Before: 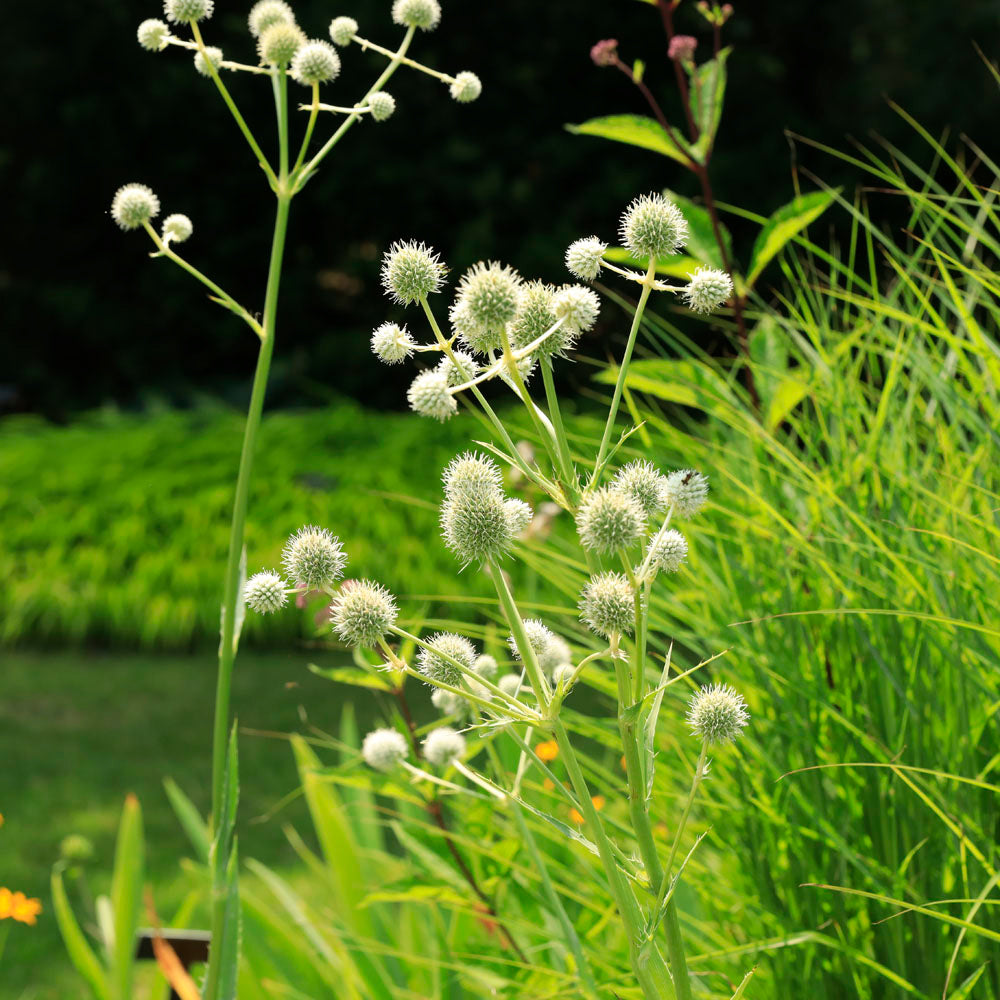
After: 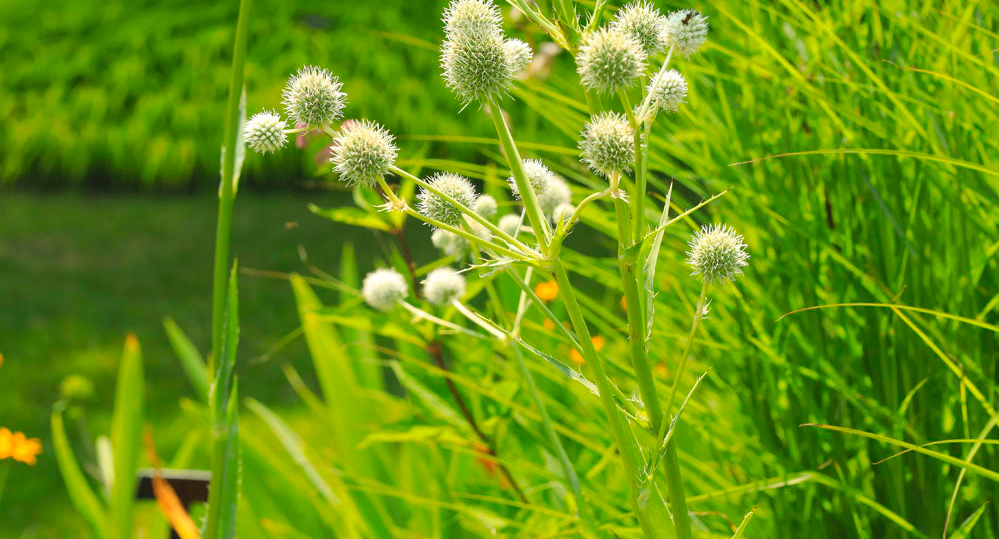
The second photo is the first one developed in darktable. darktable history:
color balance rgb: global offset › luminance 0.526%, linear chroma grading › global chroma 14.957%, perceptual saturation grading › global saturation -0.141%, global vibrance 20%
crop and rotate: top 46.058%, right 0.083%
